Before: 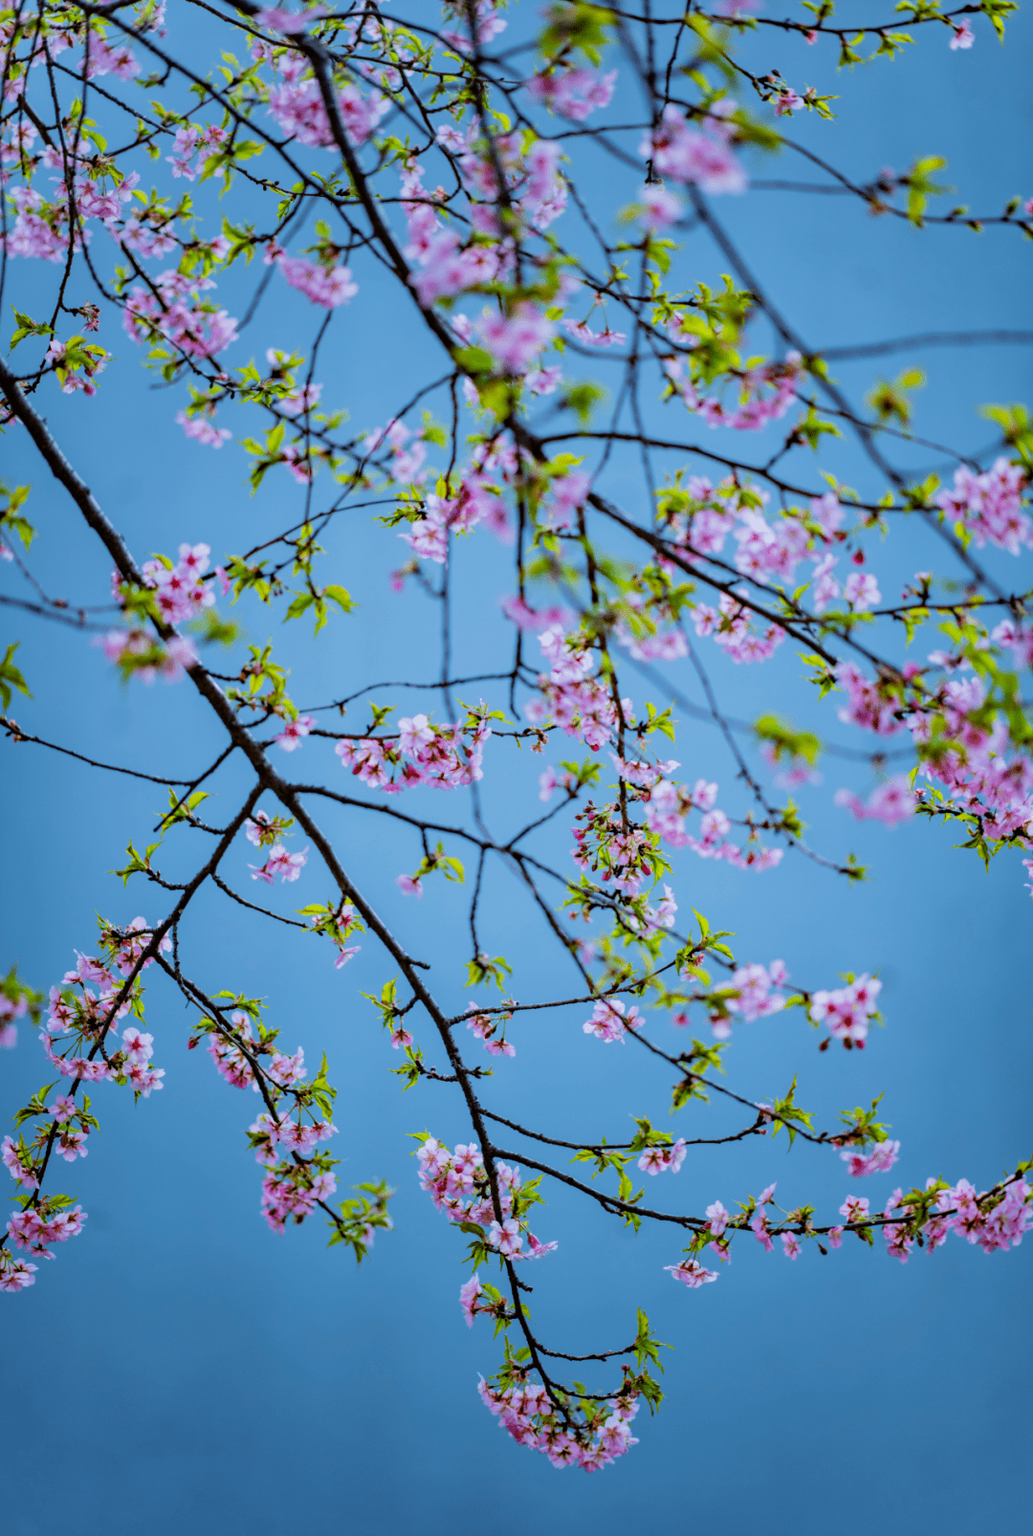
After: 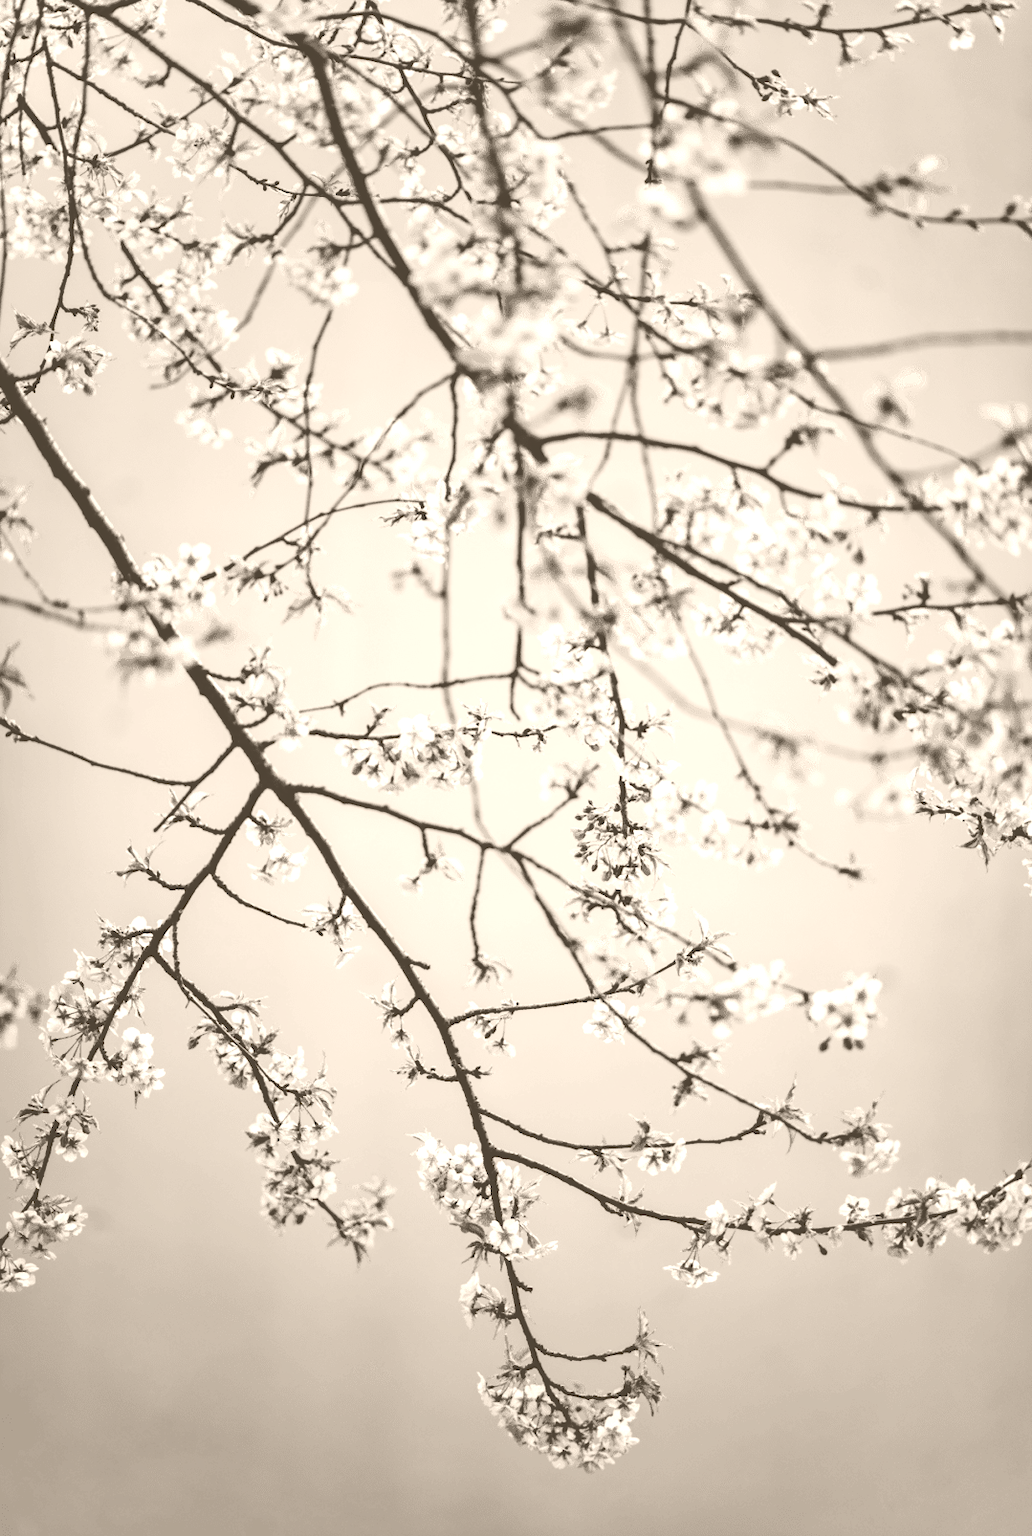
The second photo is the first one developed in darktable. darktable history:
sigmoid: contrast 1.7, skew -0.2, preserve hue 0%, red attenuation 0.1, red rotation 0.035, green attenuation 0.1, green rotation -0.017, blue attenuation 0.15, blue rotation -0.052, base primaries Rec2020
colorize: hue 34.49°, saturation 35.33%, source mix 100%, version 1
